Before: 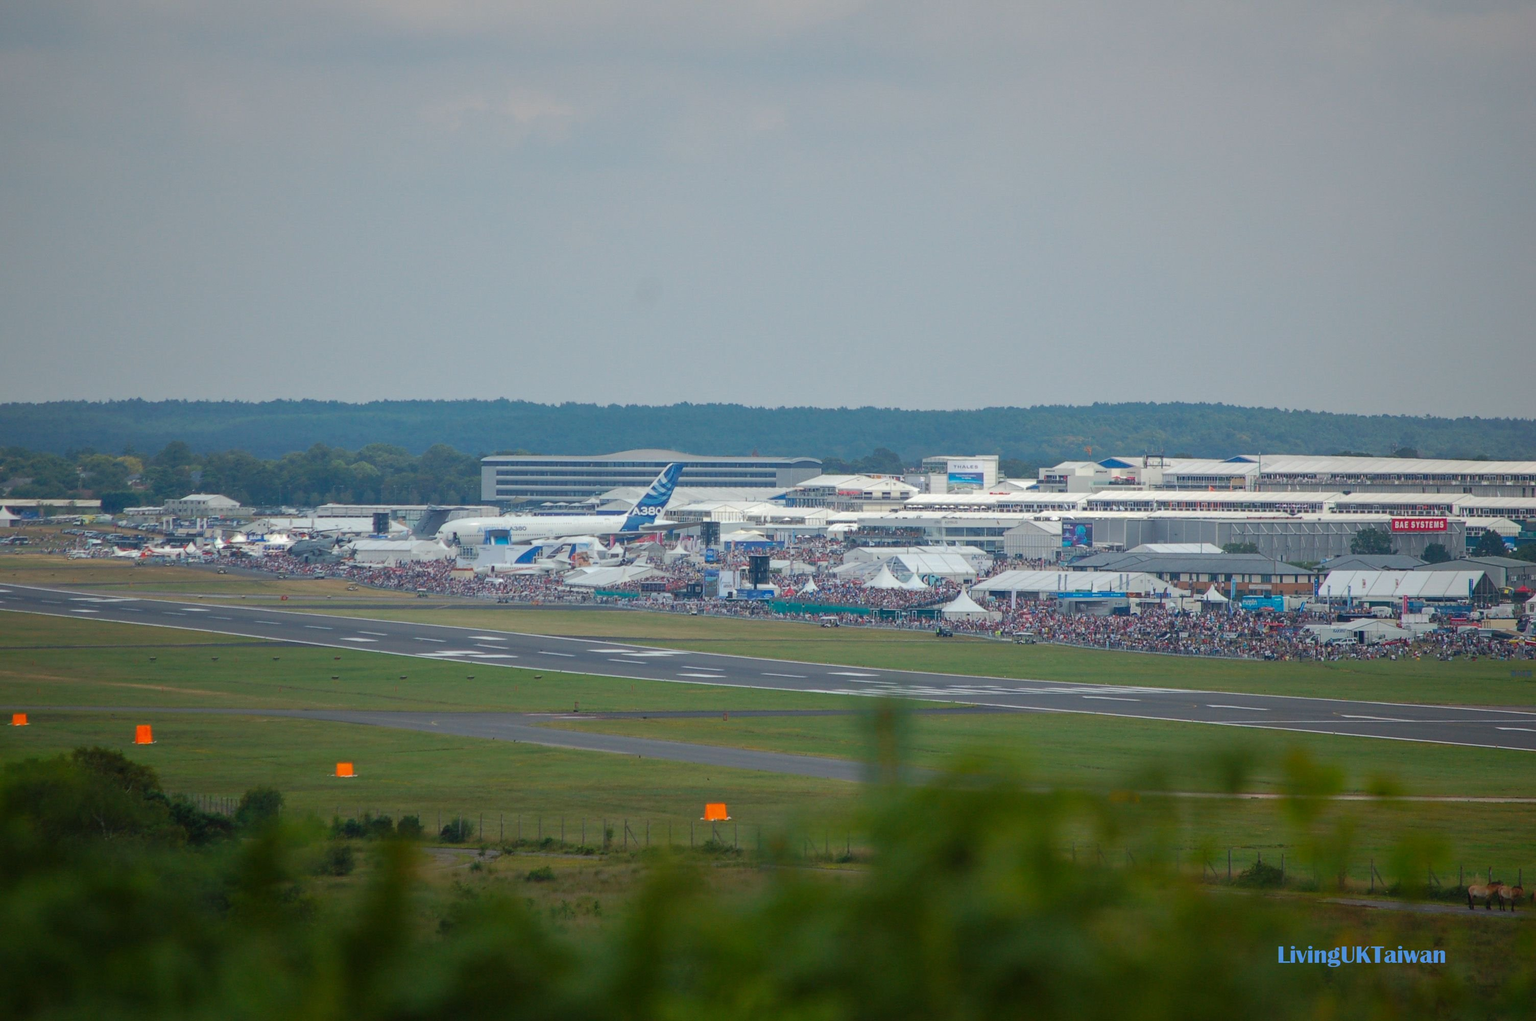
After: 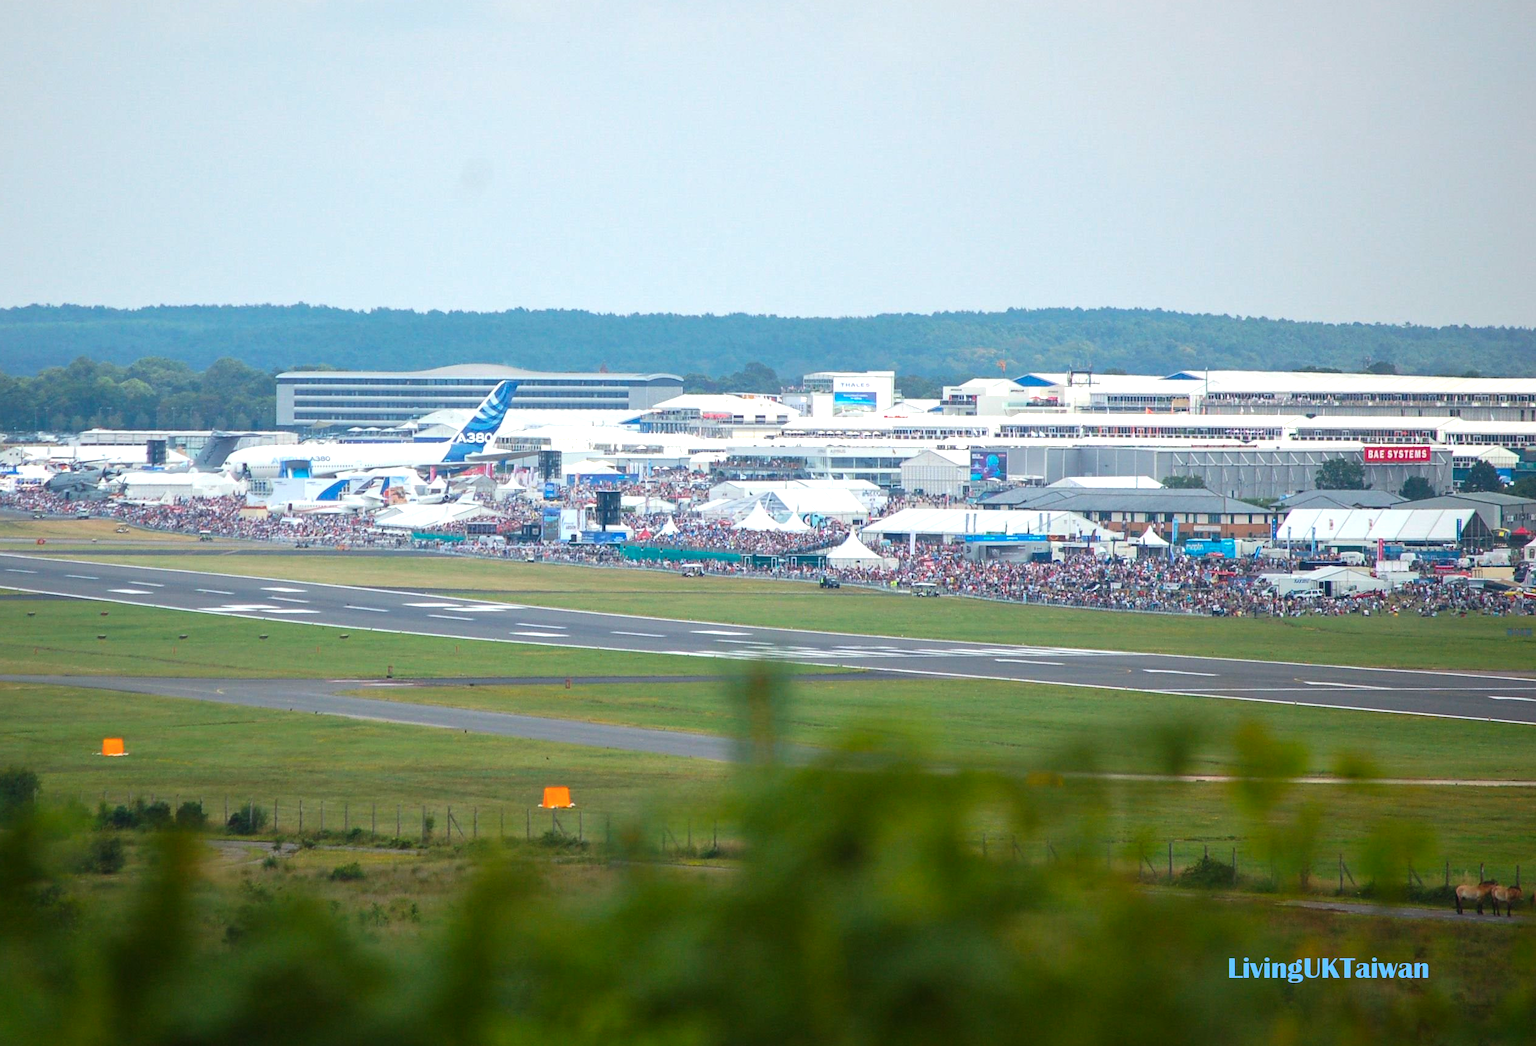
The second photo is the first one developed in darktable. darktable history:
color balance rgb: global vibrance 20%
tone equalizer: -8 EV -0.417 EV, -7 EV -0.389 EV, -6 EV -0.333 EV, -5 EV -0.222 EV, -3 EV 0.222 EV, -2 EV 0.333 EV, -1 EV 0.389 EV, +0 EV 0.417 EV, edges refinement/feathering 500, mask exposure compensation -1.57 EV, preserve details no
exposure: exposure 0.669 EV, compensate highlight preservation false
crop: left 16.315%, top 14.246%
